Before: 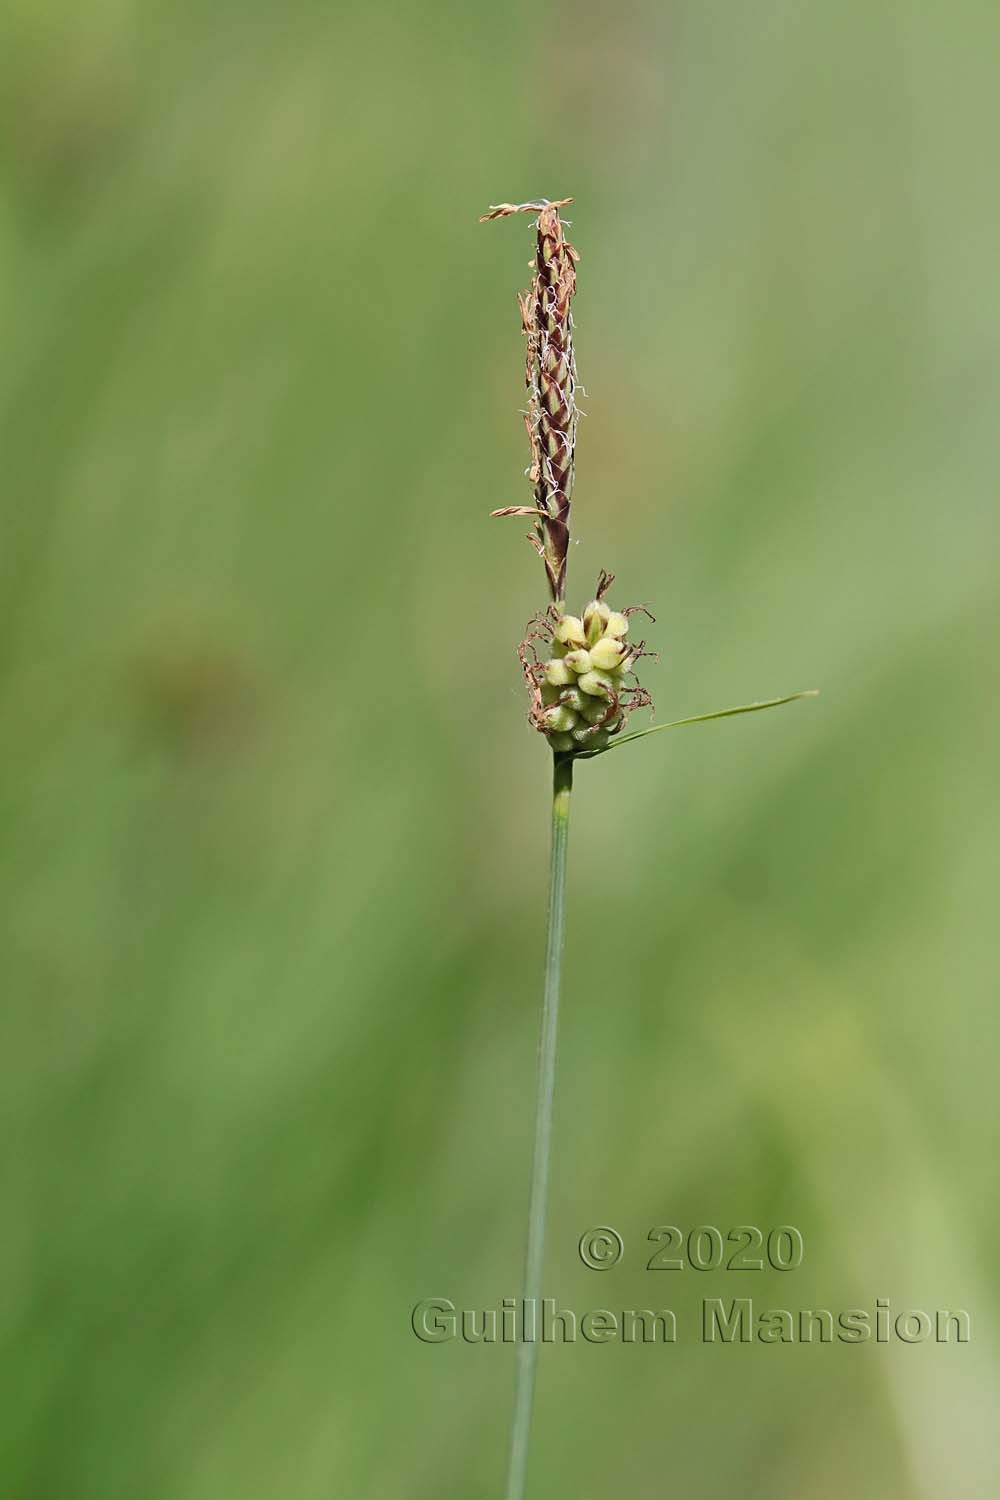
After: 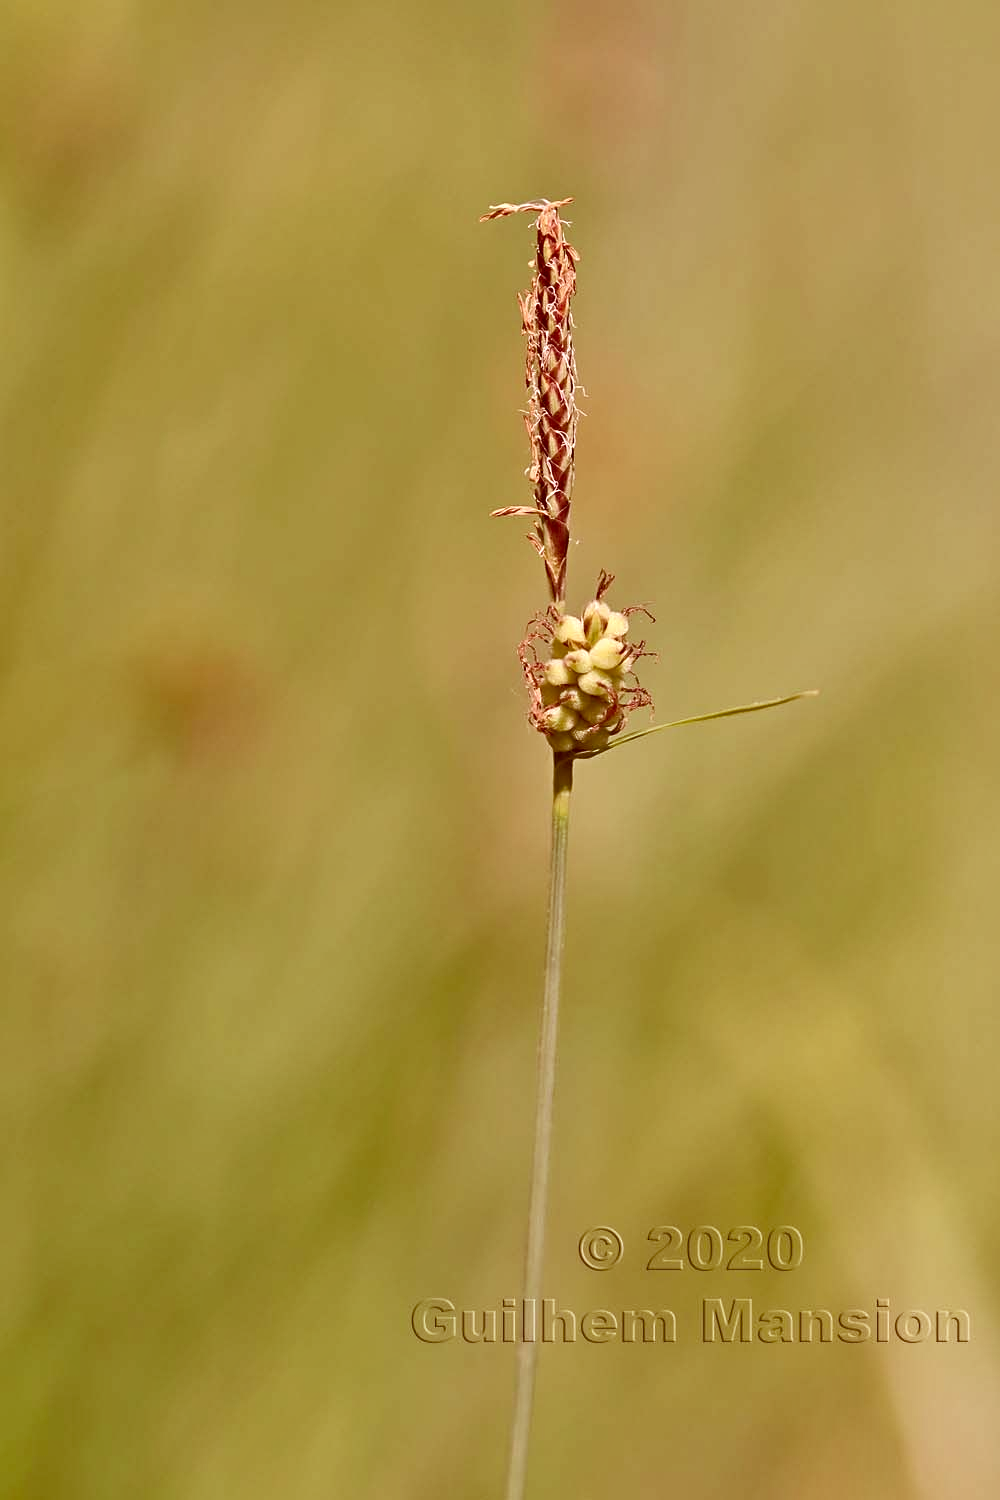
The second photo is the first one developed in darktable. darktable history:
tone equalizer: -8 EV 1.01 EV, -7 EV 1.01 EV, -6 EV 0.971 EV, -5 EV 1.02 EV, -4 EV 0.999 EV, -3 EV 0.722 EV, -2 EV 0.52 EV, -1 EV 0.253 EV
shadows and highlights: soften with gaussian
color correction: highlights a* 9.15, highlights b* 9.06, shadows a* 39.41, shadows b* 39.84, saturation 0.822
